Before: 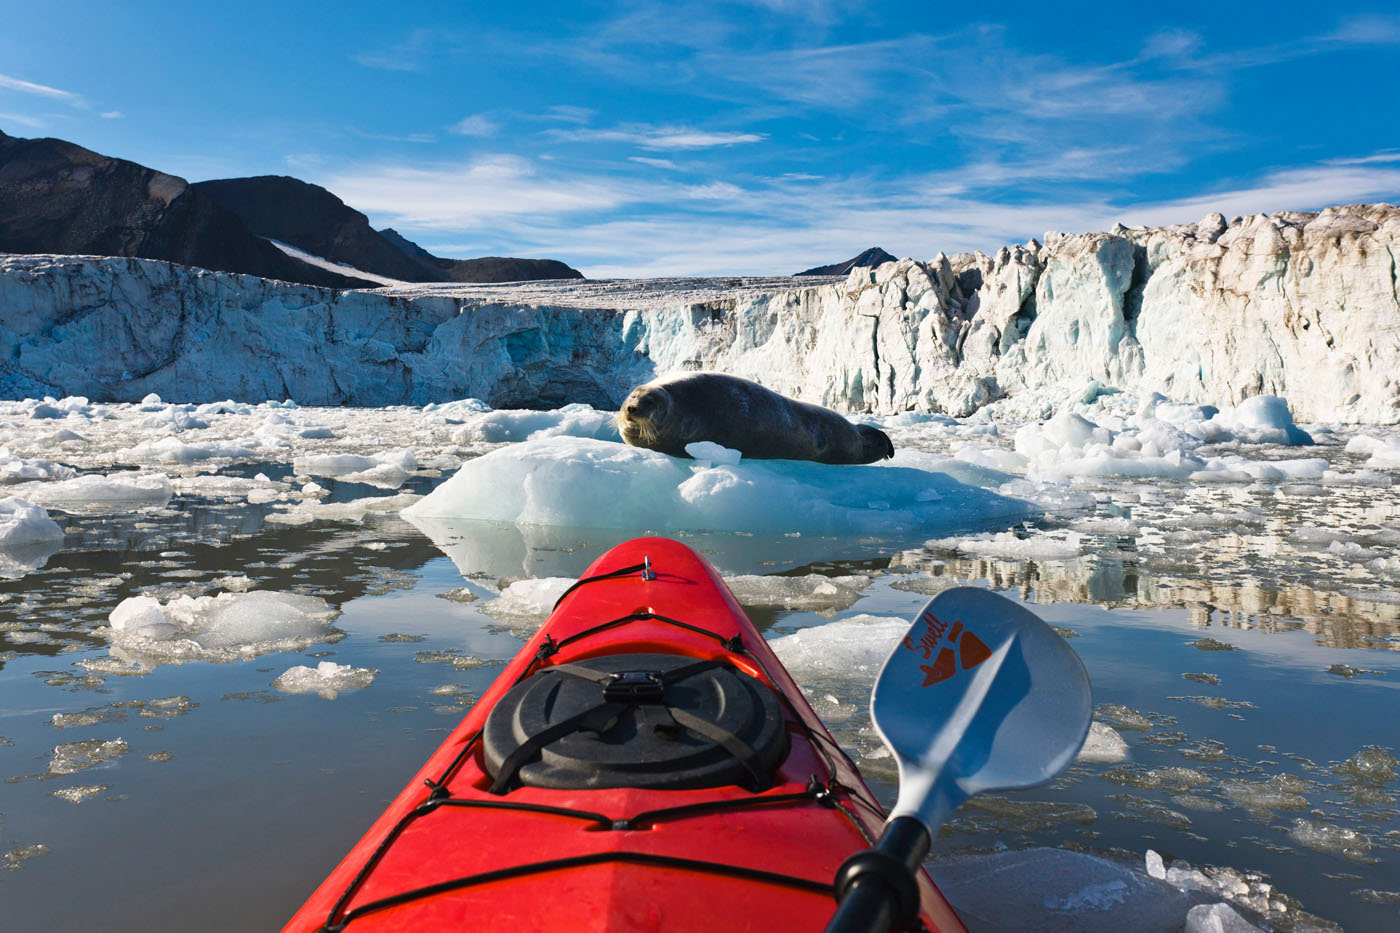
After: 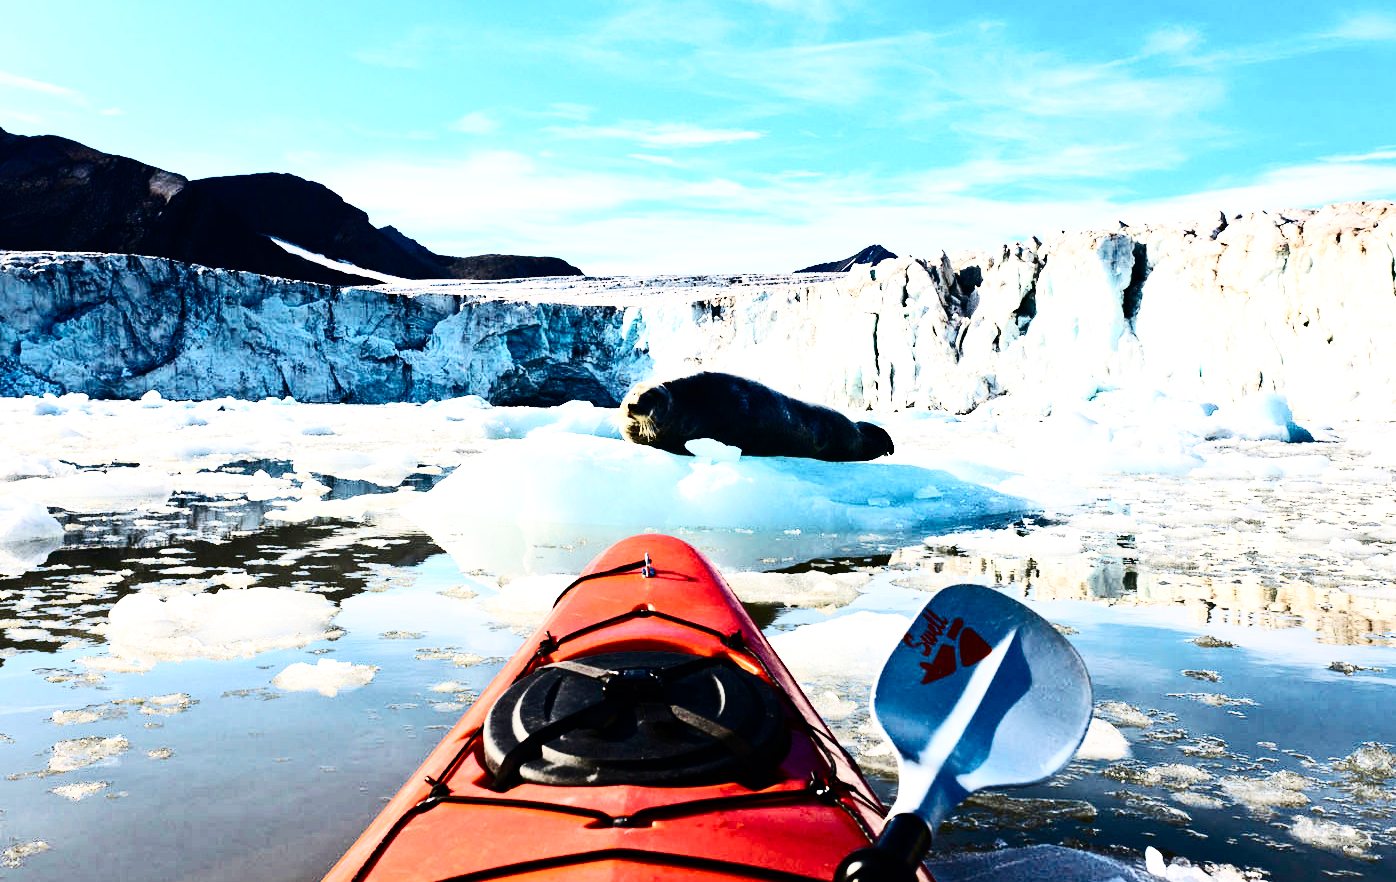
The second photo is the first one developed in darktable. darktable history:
crop: top 0.382%, right 0.261%, bottom 5.081%
tone equalizer: -8 EV -0.724 EV, -7 EV -0.723 EV, -6 EV -0.609 EV, -5 EV -0.414 EV, -3 EV 0.405 EV, -2 EV 0.6 EV, -1 EV 0.697 EV, +0 EV 0.745 EV
contrast brightness saturation: contrast 0.512, saturation -0.087
base curve: curves: ch0 [(0, 0) (0.036, 0.025) (0.121, 0.166) (0.206, 0.329) (0.605, 0.79) (1, 1)], preserve colors none
